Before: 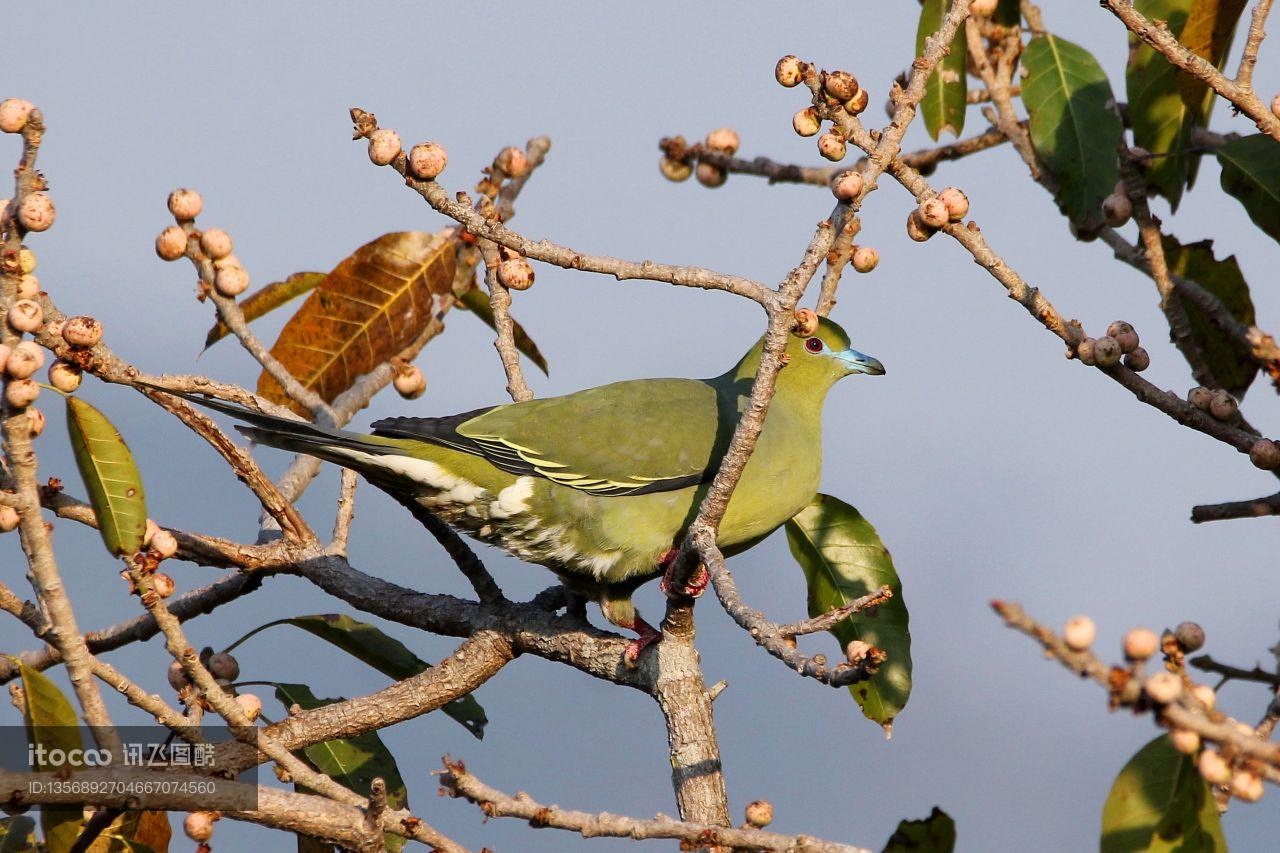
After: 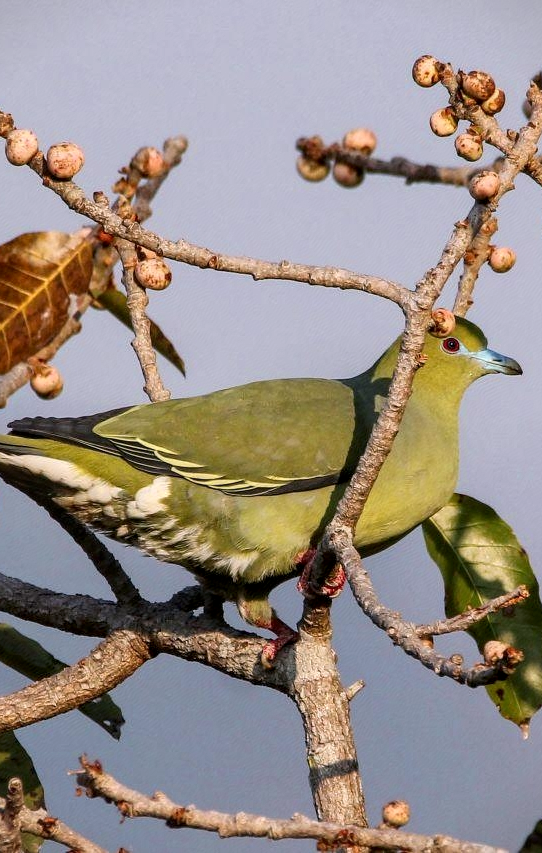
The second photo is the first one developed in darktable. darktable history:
crop: left 28.385%, right 29.234%
color correction: highlights a* 3.08, highlights b* -1.29, shadows a* -0.063, shadows b* 2.01, saturation 0.985
local contrast: on, module defaults
vignetting: fall-off start 100.3%
